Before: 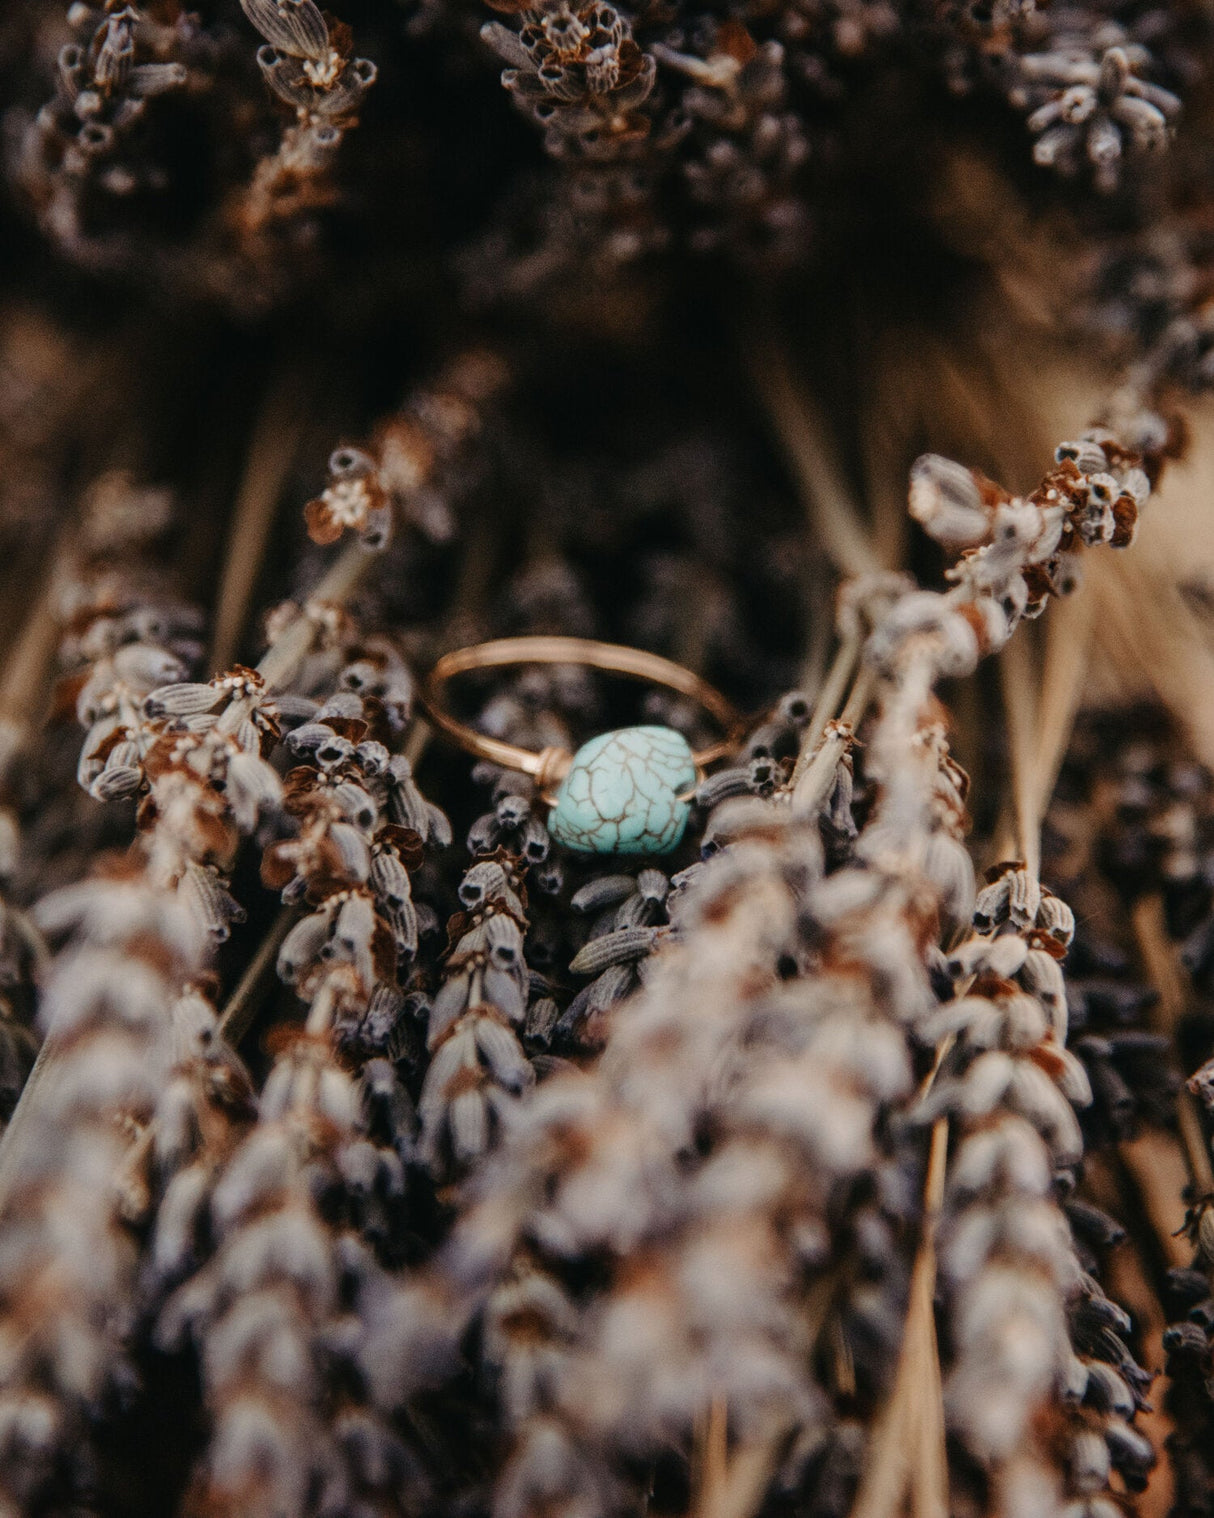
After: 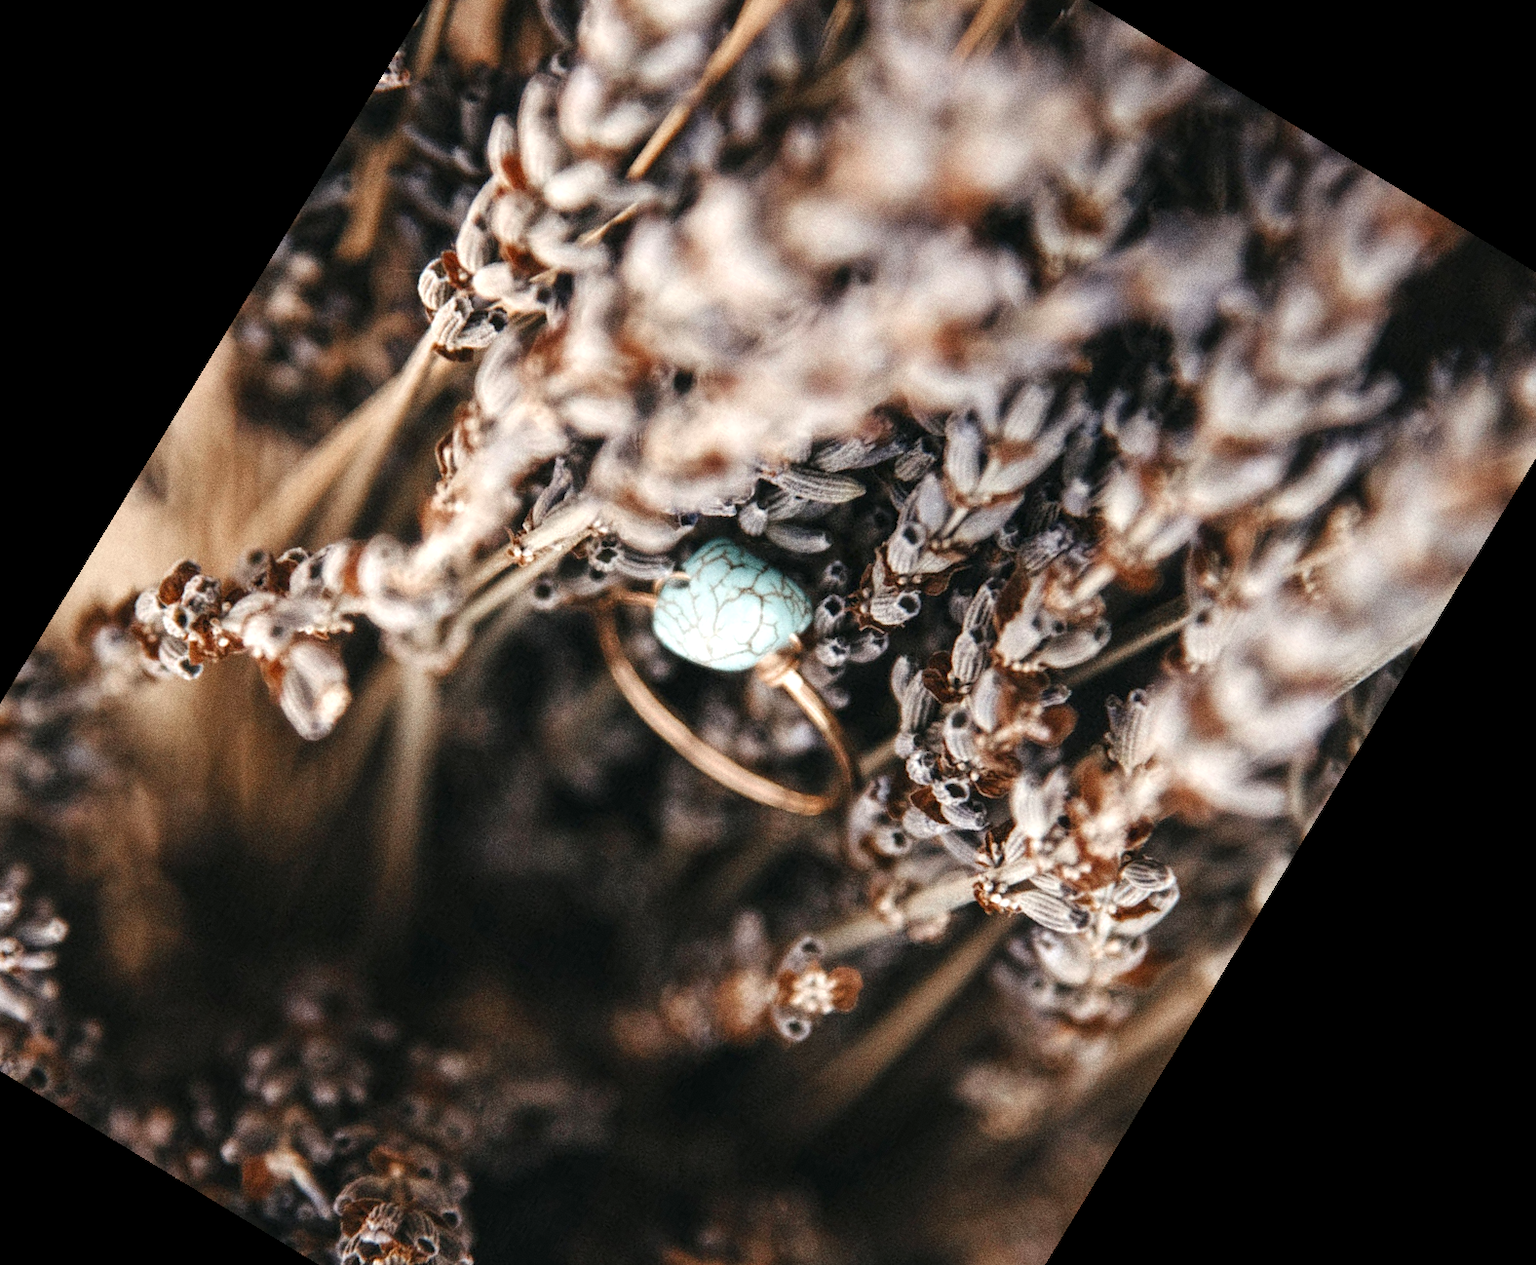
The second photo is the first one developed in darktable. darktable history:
local contrast: highlights 100%, shadows 100%, detail 120%, midtone range 0.2
grain: coarseness 0.47 ISO
color zones: curves: ch0 [(0, 0.5) (0.125, 0.4) (0.25, 0.5) (0.375, 0.4) (0.5, 0.4) (0.625, 0.35) (0.75, 0.35) (0.875, 0.5)]; ch1 [(0, 0.35) (0.125, 0.45) (0.25, 0.35) (0.375, 0.35) (0.5, 0.35) (0.625, 0.35) (0.75, 0.45) (0.875, 0.35)]; ch2 [(0, 0.6) (0.125, 0.5) (0.25, 0.5) (0.375, 0.6) (0.5, 0.6) (0.625, 0.5) (0.75, 0.5) (0.875, 0.5)]
crop and rotate: angle 148.68°, left 9.111%, top 15.603%, right 4.588%, bottom 17.041%
exposure: black level correction 0, exposure 1.015 EV, compensate exposure bias true, compensate highlight preservation false
